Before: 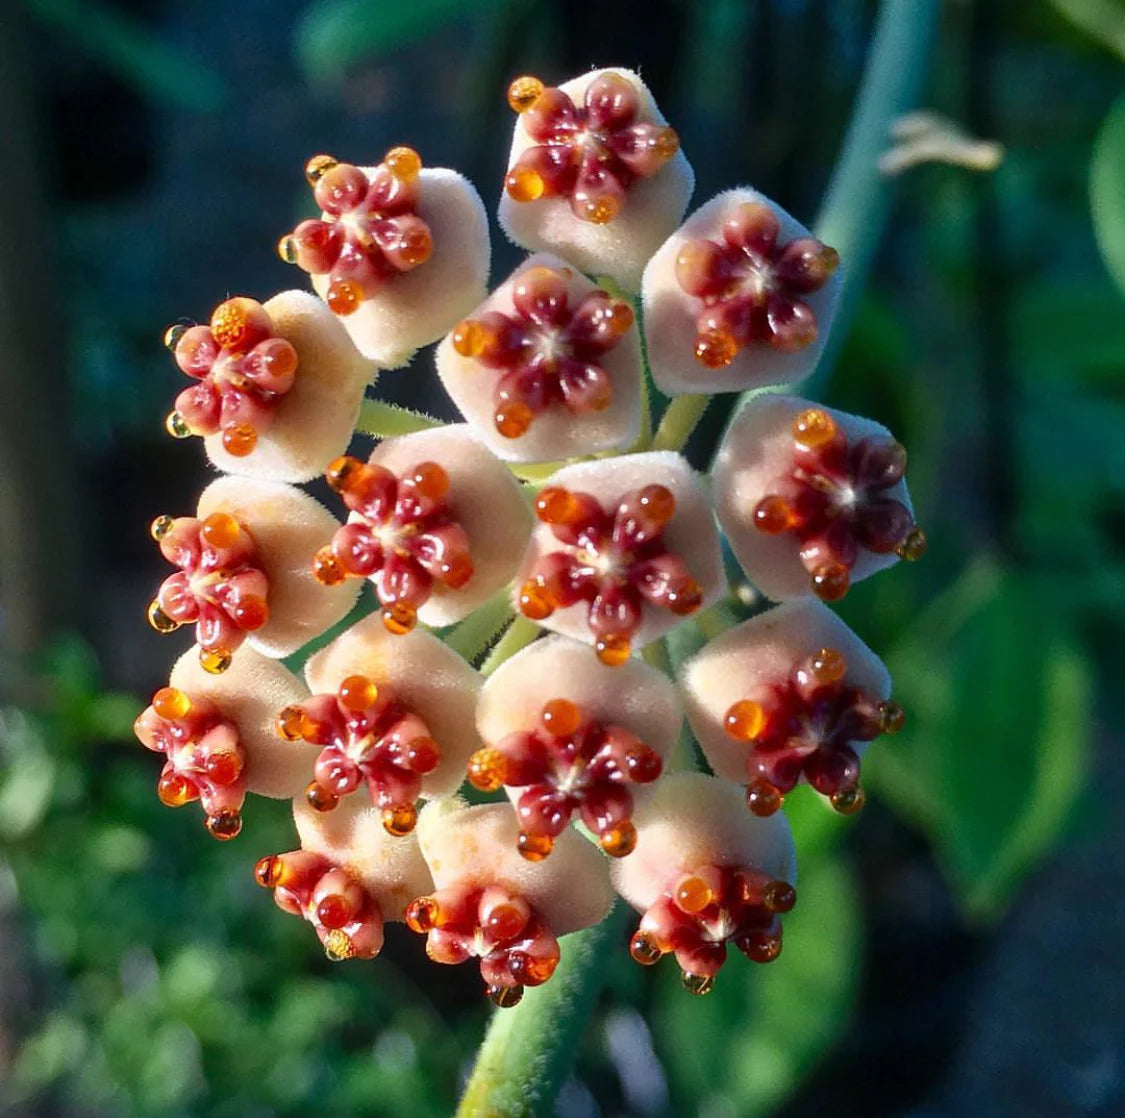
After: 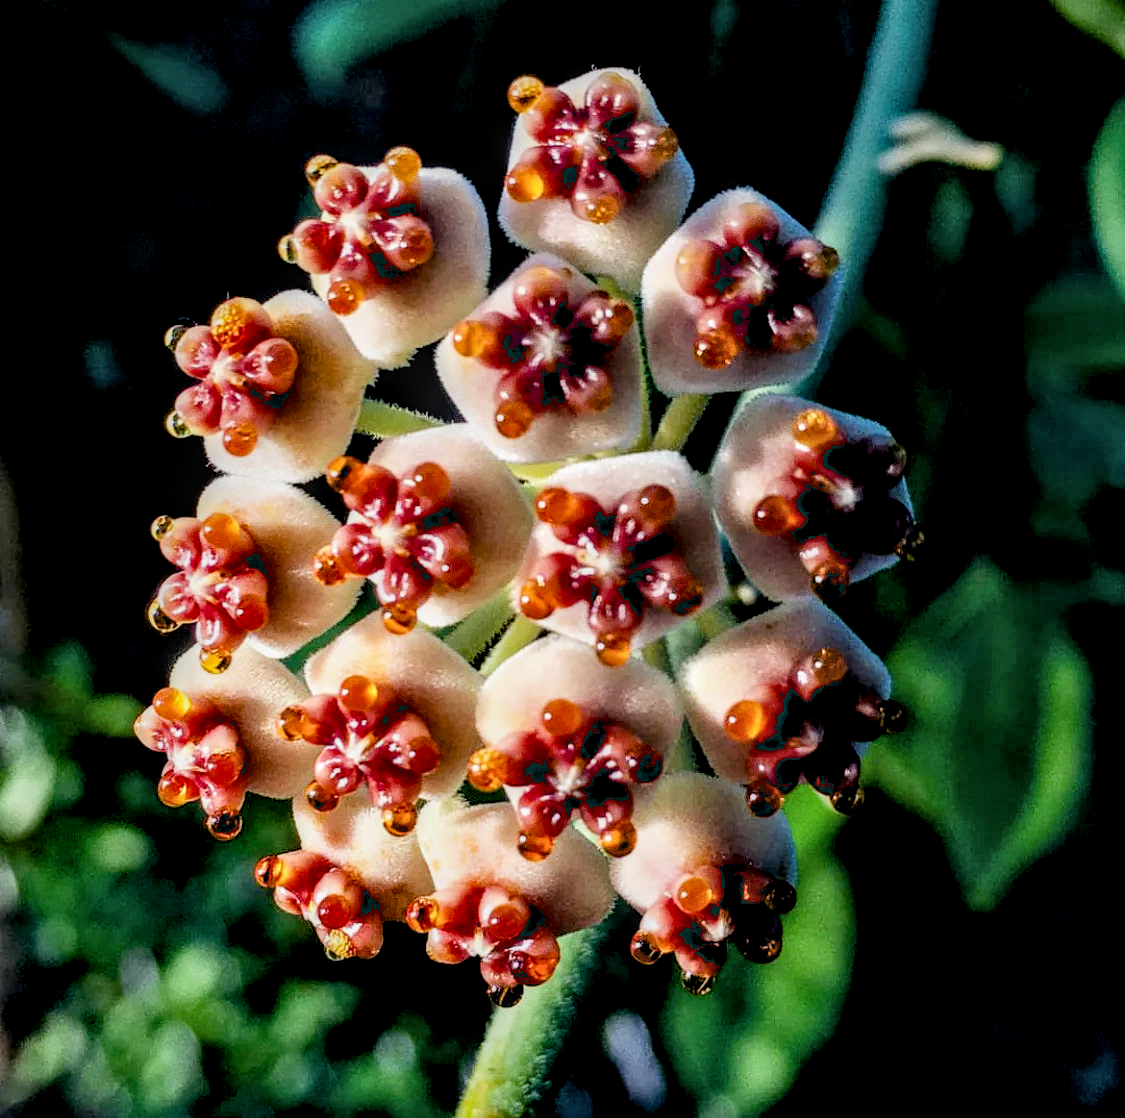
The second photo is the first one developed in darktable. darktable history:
white balance: emerald 1
filmic rgb: black relative exposure -5 EV, hardness 2.88, contrast 1.2, highlights saturation mix -30%
local contrast: highlights 20%, detail 150%
exposure: black level correction 0.025, exposure 0.182 EV, compensate highlight preservation false
